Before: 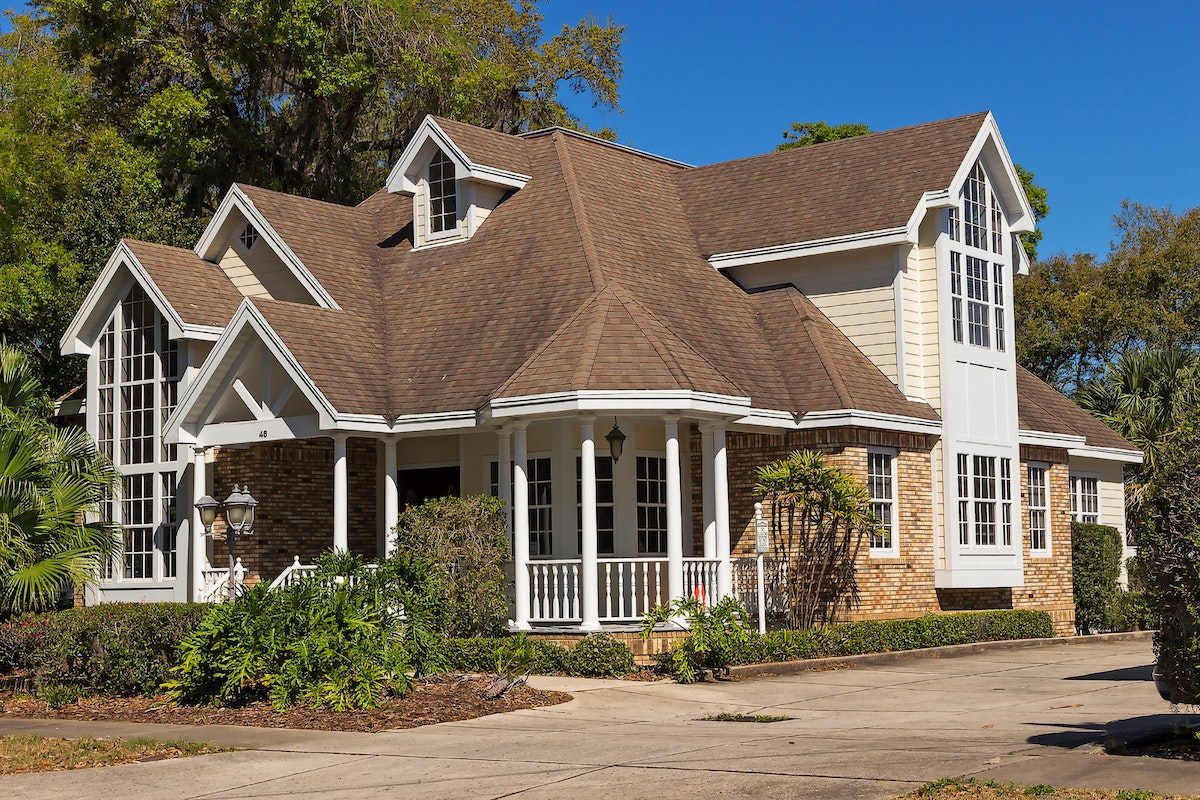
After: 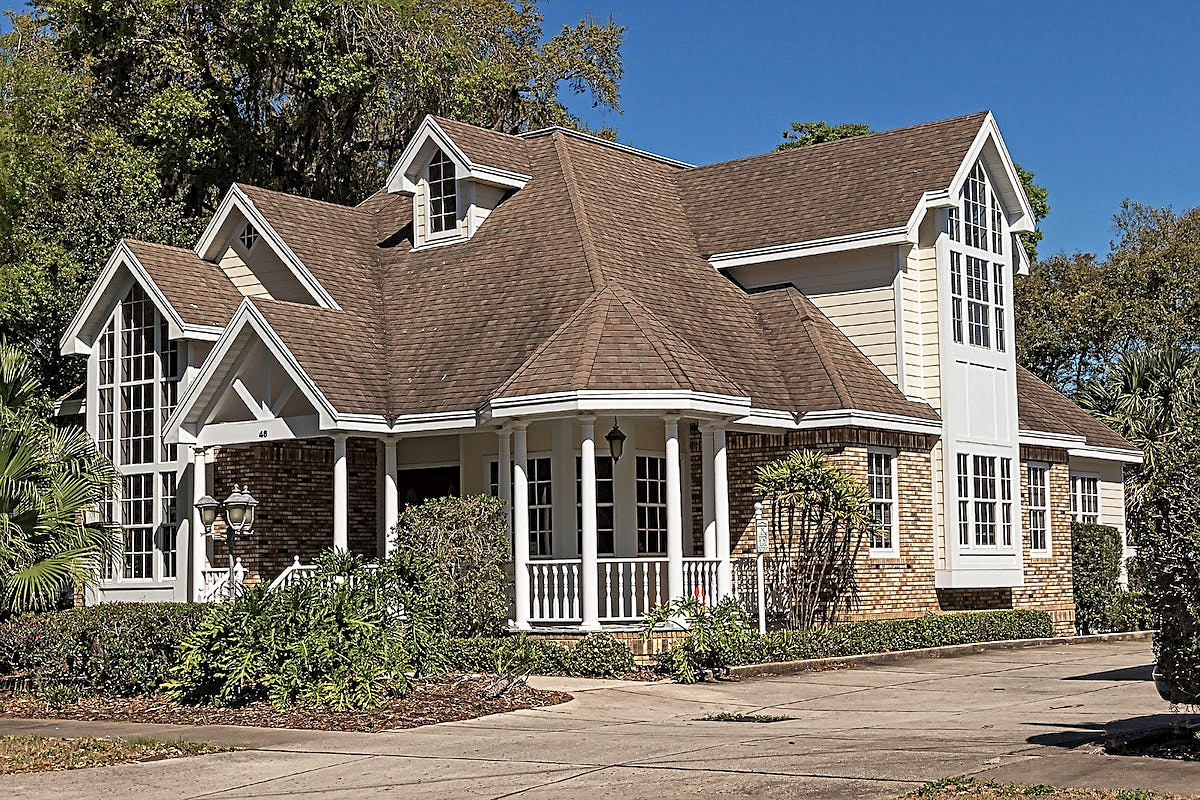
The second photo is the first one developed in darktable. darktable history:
color balance: input saturation 80.07%
sharpen: on, module defaults
contrast equalizer: y [[0.5, 0.5, 0.5, 0.539, 0.64, 0.611], [0.5 ×6], [0.5 ×6], [0 ×6], [0 ×6]]
